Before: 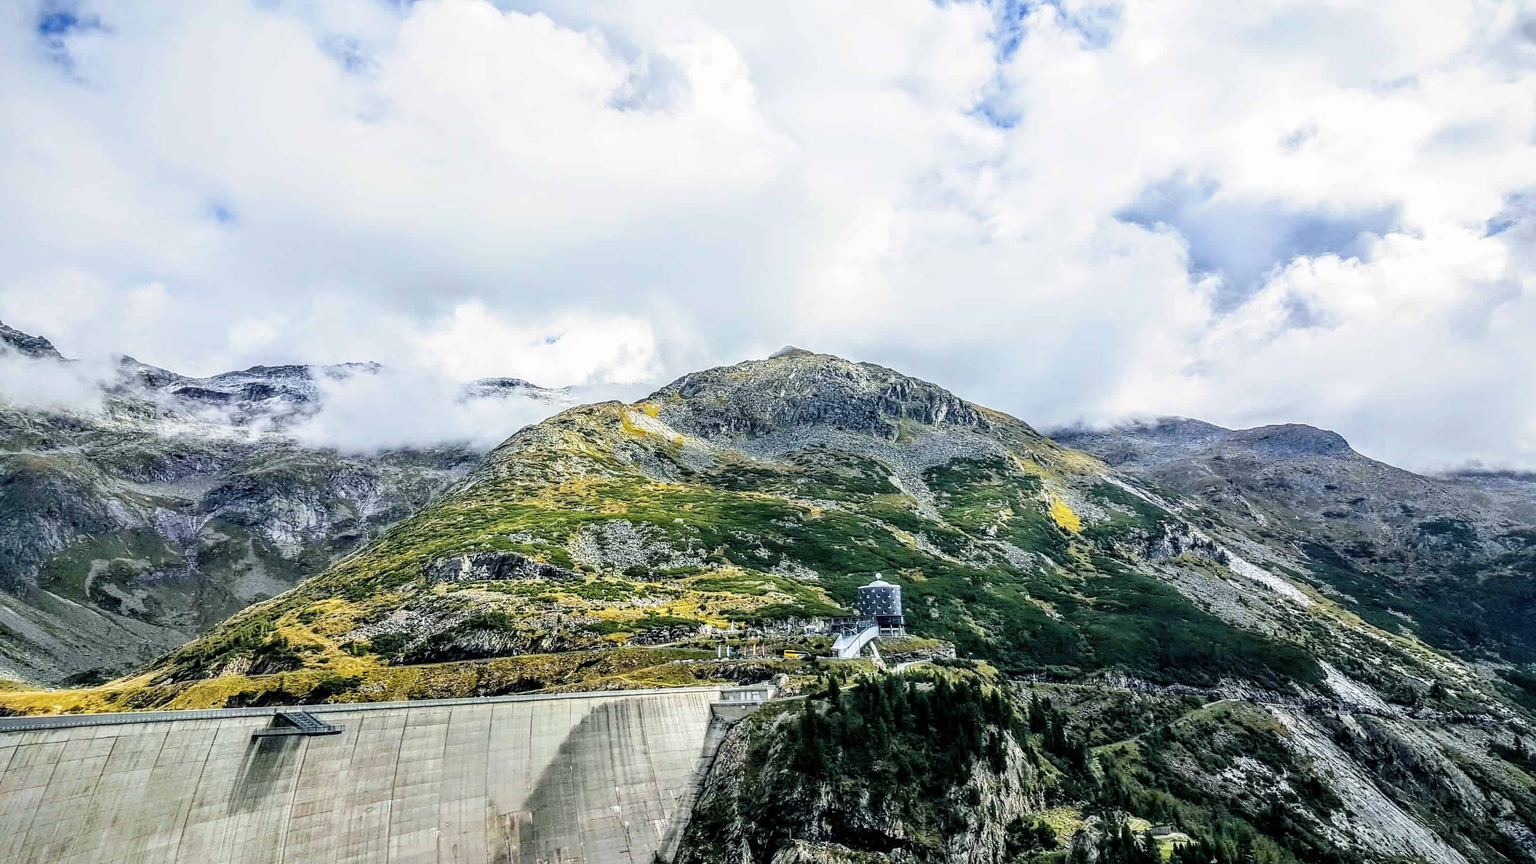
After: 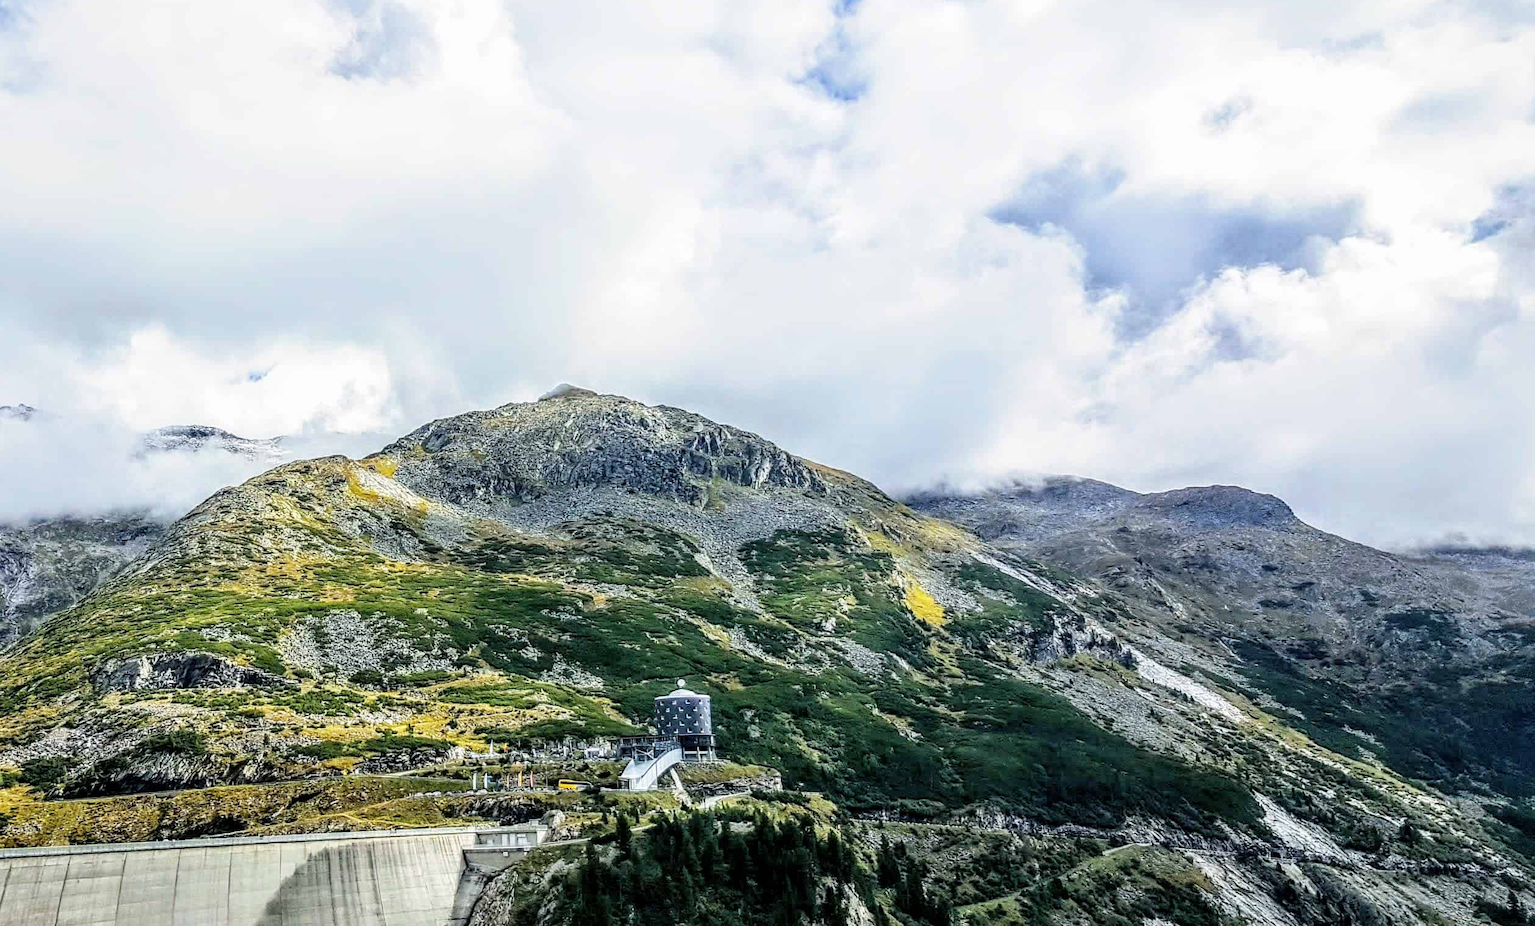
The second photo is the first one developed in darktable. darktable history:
crop: left 23.11%, top 5.892%, bottom 11.7%
